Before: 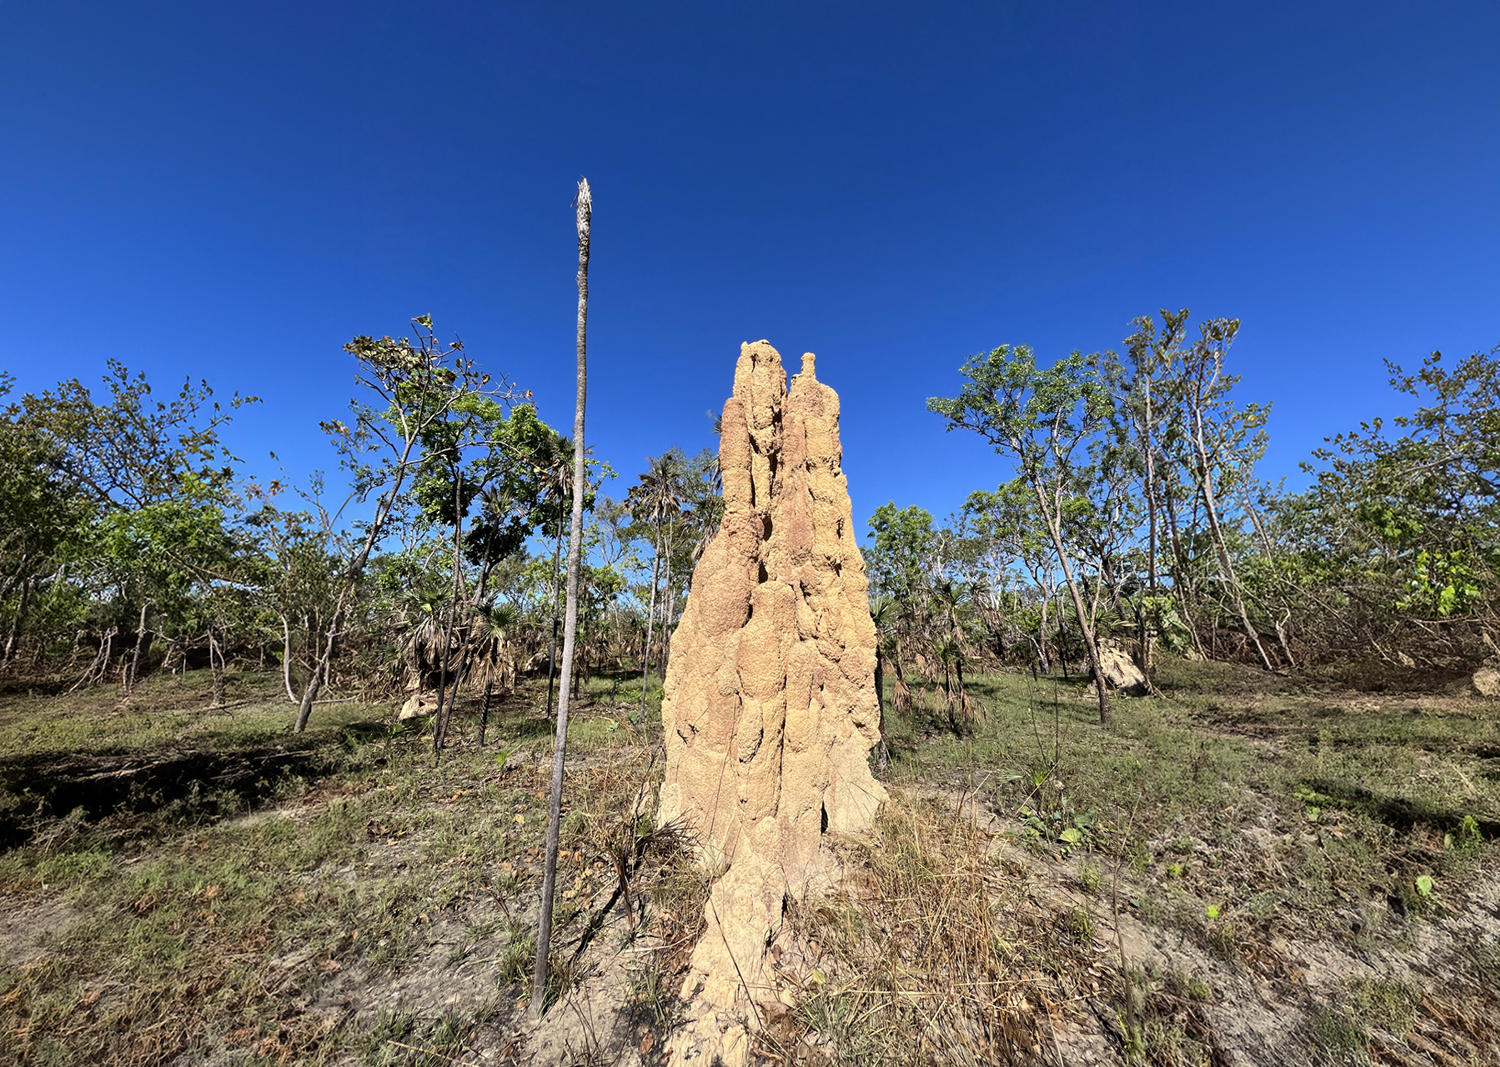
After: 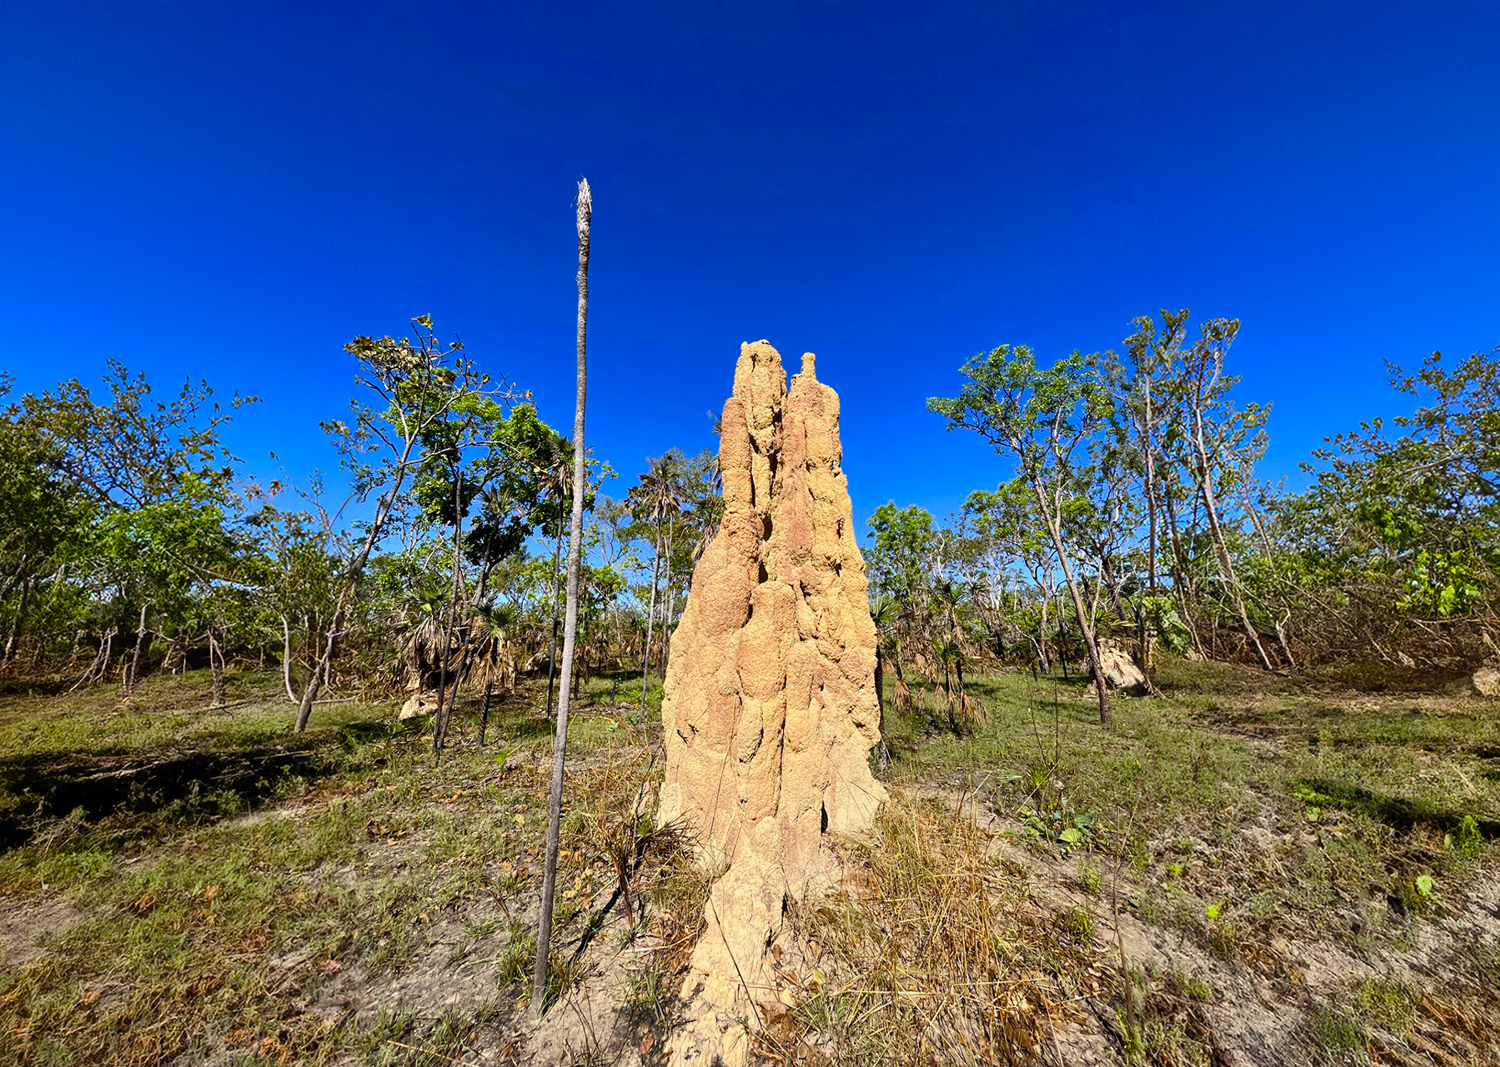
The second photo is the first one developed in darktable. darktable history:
color balance rgb: perceptual saturation grading › global saturation 45.047%, perceptual saturation grading › highlights -24.953%, perceptual saturation grading › shadows 49.372%
